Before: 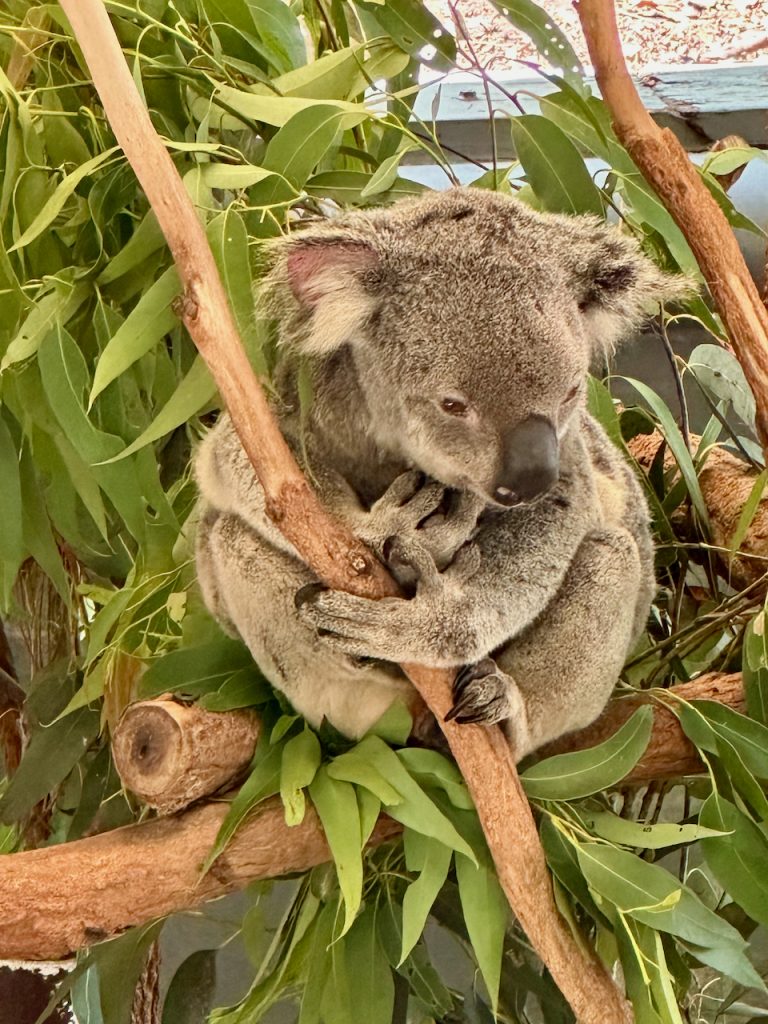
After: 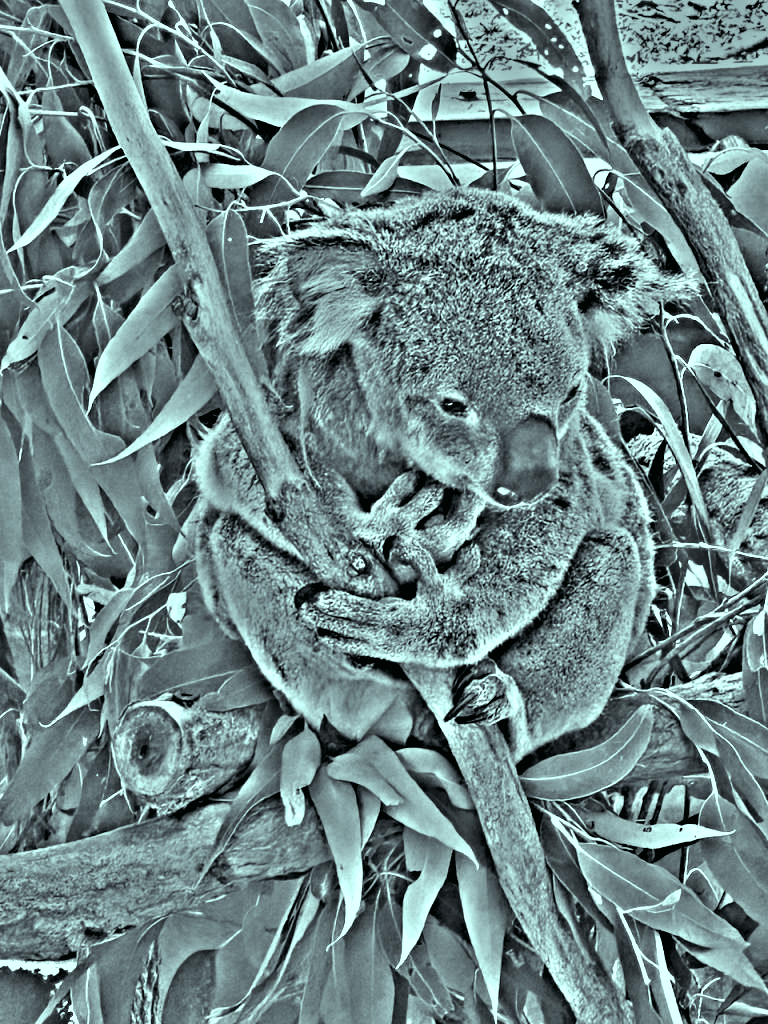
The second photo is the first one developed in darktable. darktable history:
color balance: mode lift, gamma, gain (sRGB), lift [0.997, 0.979, 1.021, 1.011], gamma [1, 1.084, 0.916, 0.998], gain [1, 0.87, 1.13, 1.101], contrast 4.55%, contrast fulcrum 38.24%, output saturation 104.09%
highpass: on, module defaults
